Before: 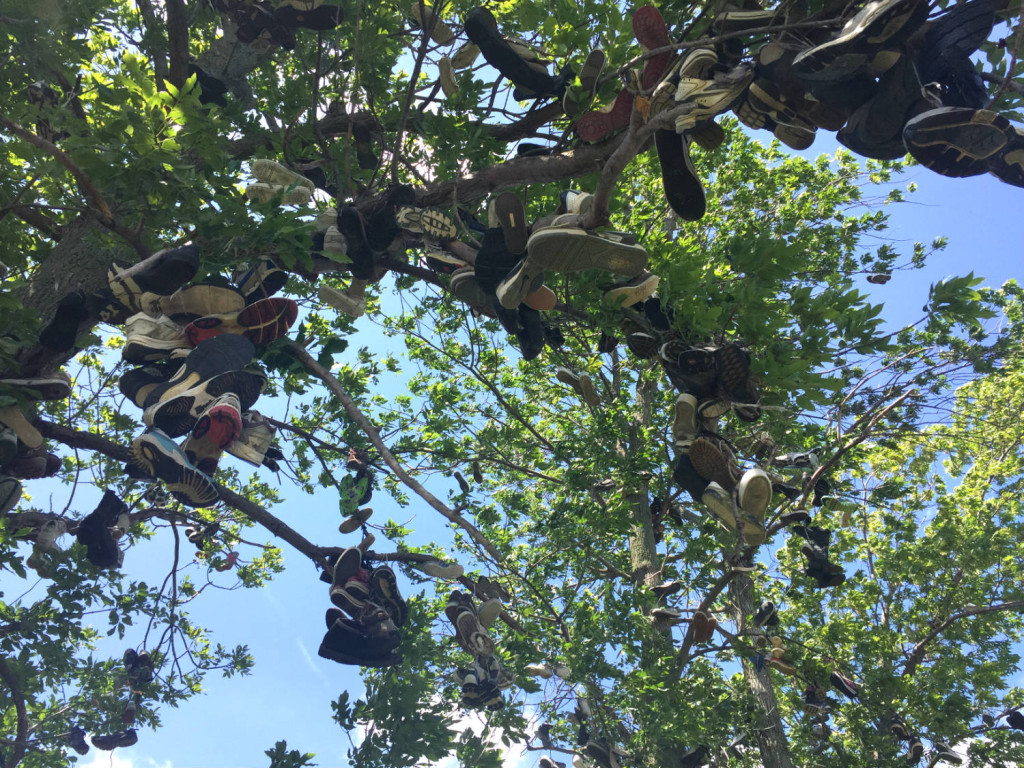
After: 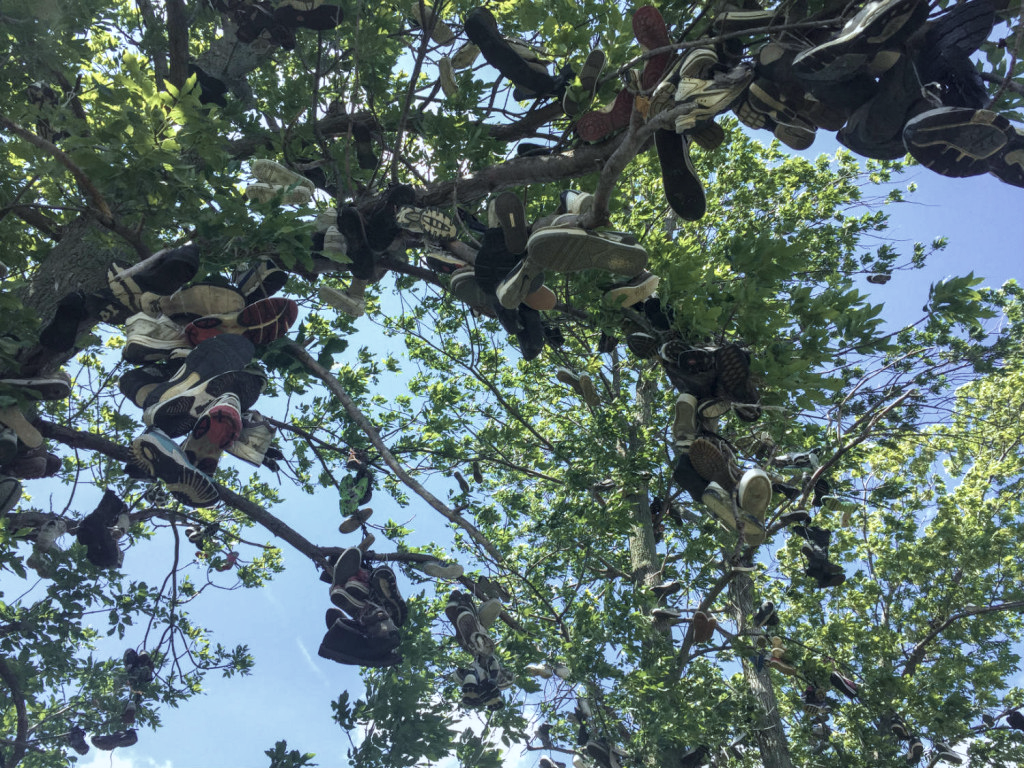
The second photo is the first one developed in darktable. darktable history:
white balance: red 0.925, blue 1.046
color correction: saturation 0.5
local contrast: on, module defaults
velvia: on, module defaults
color balance rgb: perceptual saturation grading › global saturation 20%, global vibrance 20%
exposure: exposure -0.021 EV, compensate highlight preservation false
